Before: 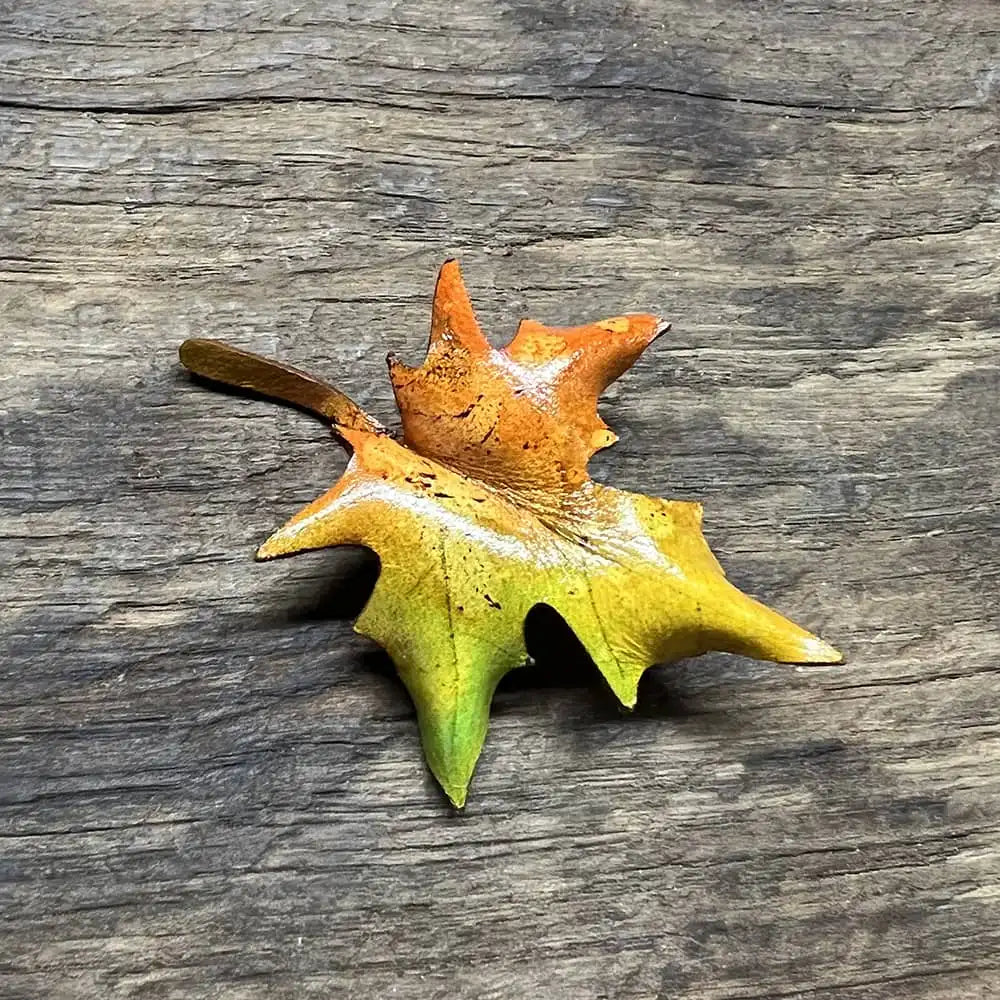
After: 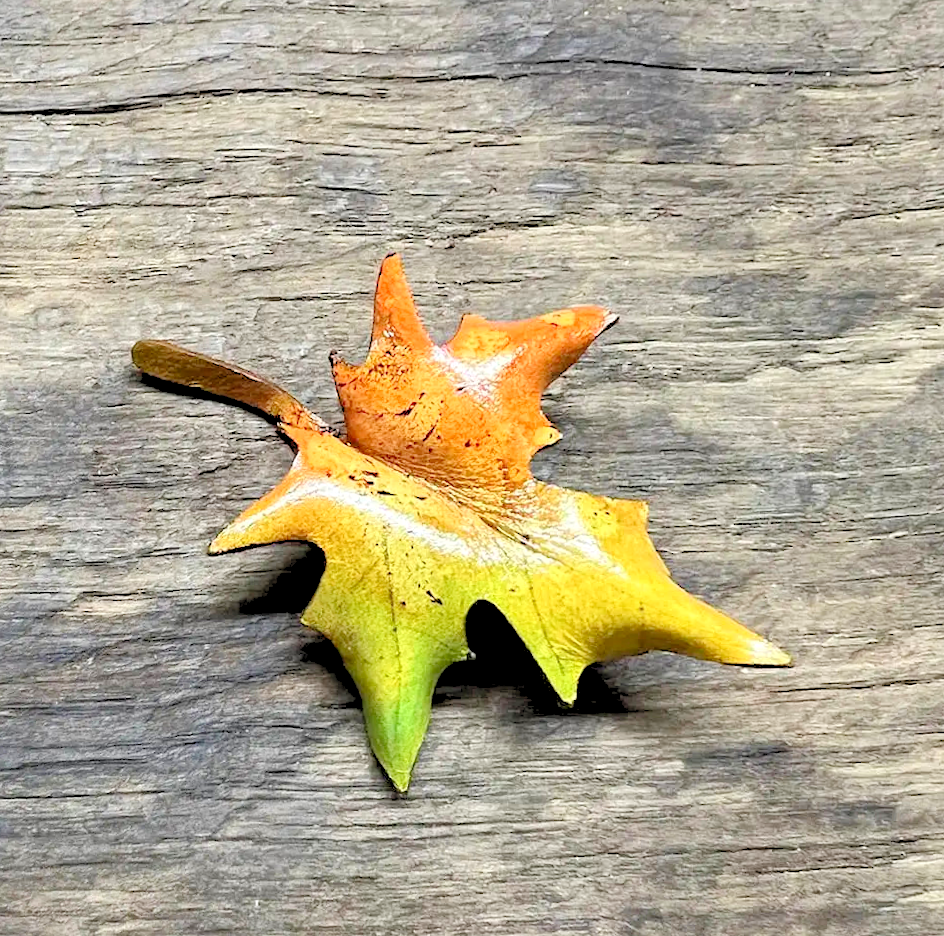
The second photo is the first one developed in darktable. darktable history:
levels: levels [0.072, 0.414, 0.976]
tone curve: color space Lab, linked channels, preserve colors none
rotate and perspective: rotation 0.062°, lens shift (vertical) 0.115, lens shift (horizontal) -0.133, crop left 0.047, crop right 0.94, crop top 0.061, crop bottom 0.94
